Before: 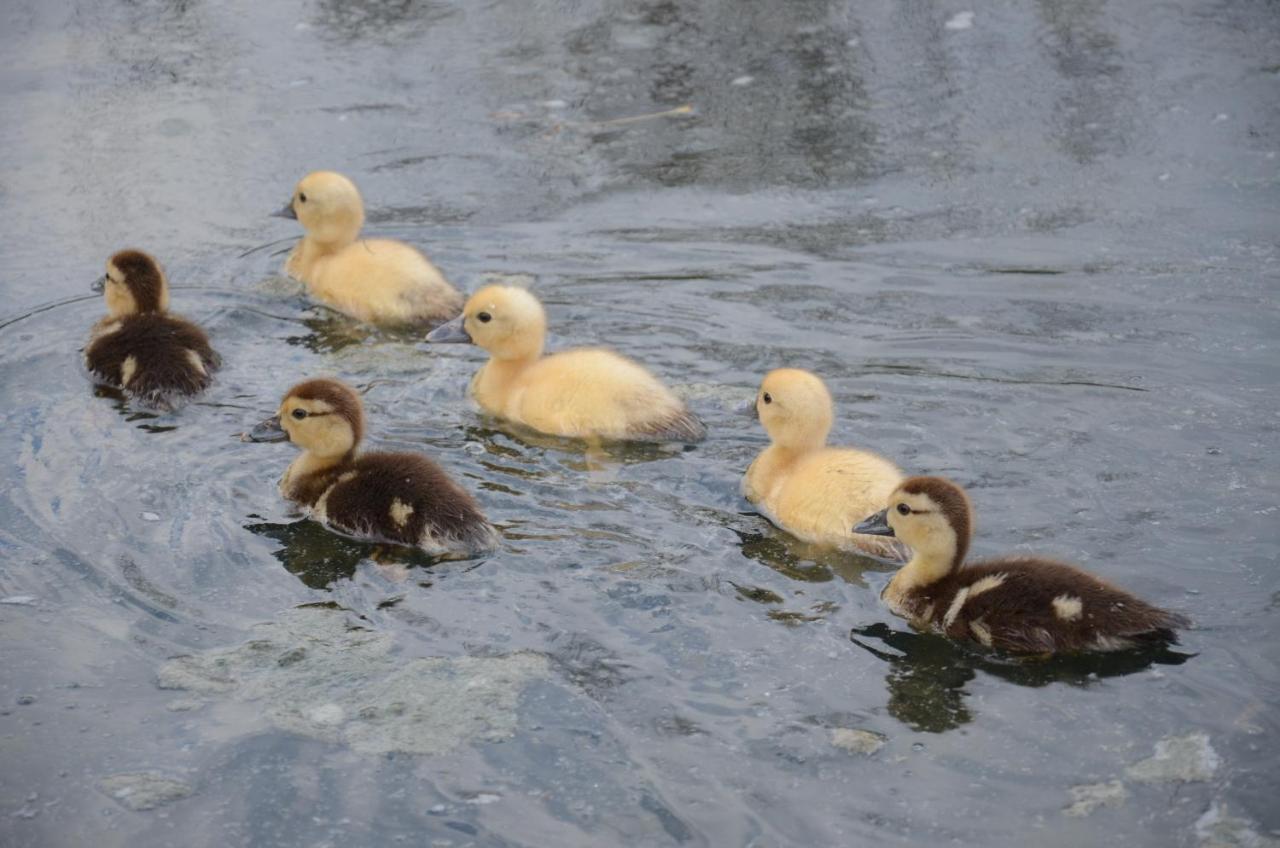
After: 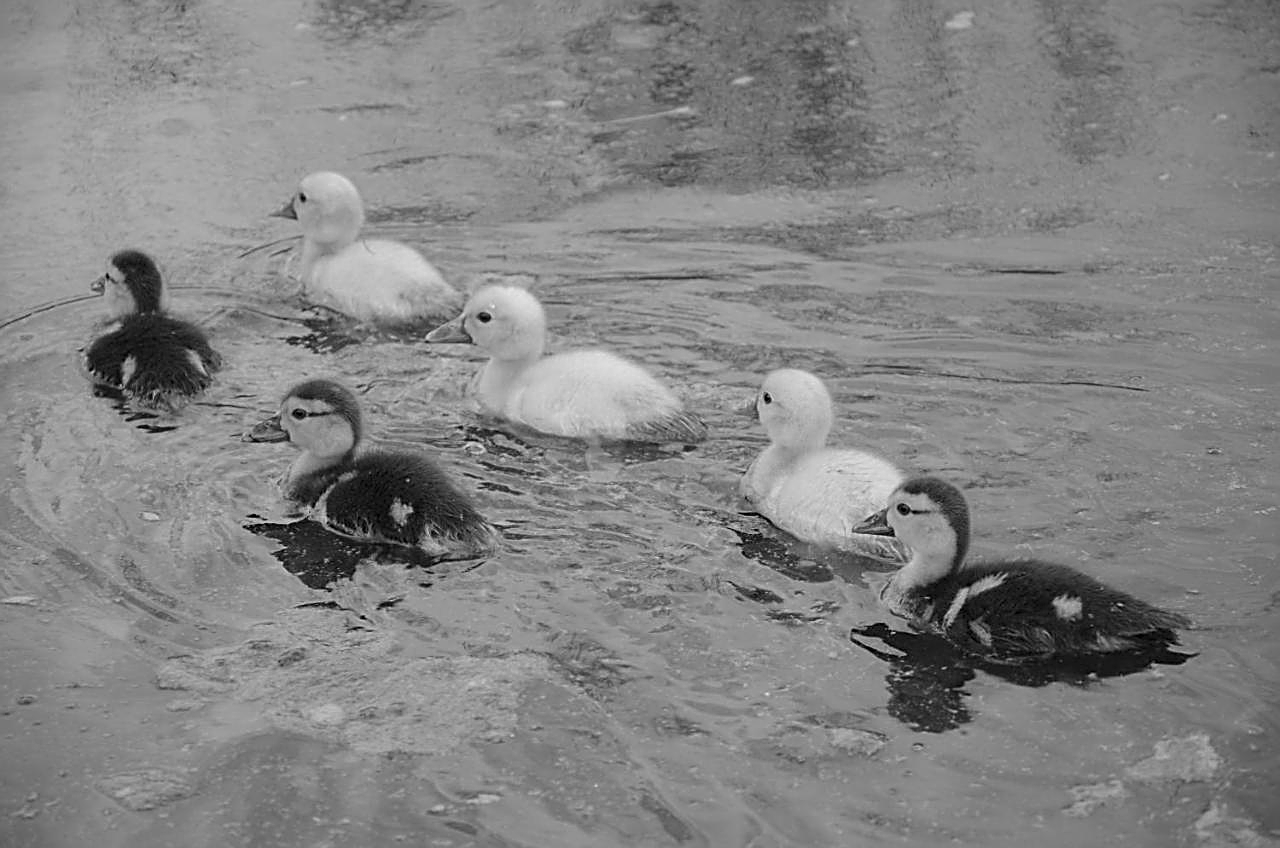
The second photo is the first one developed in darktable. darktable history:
sharpen: amount 1
monochrome: a -35.87, b 49.73, size 1.7
